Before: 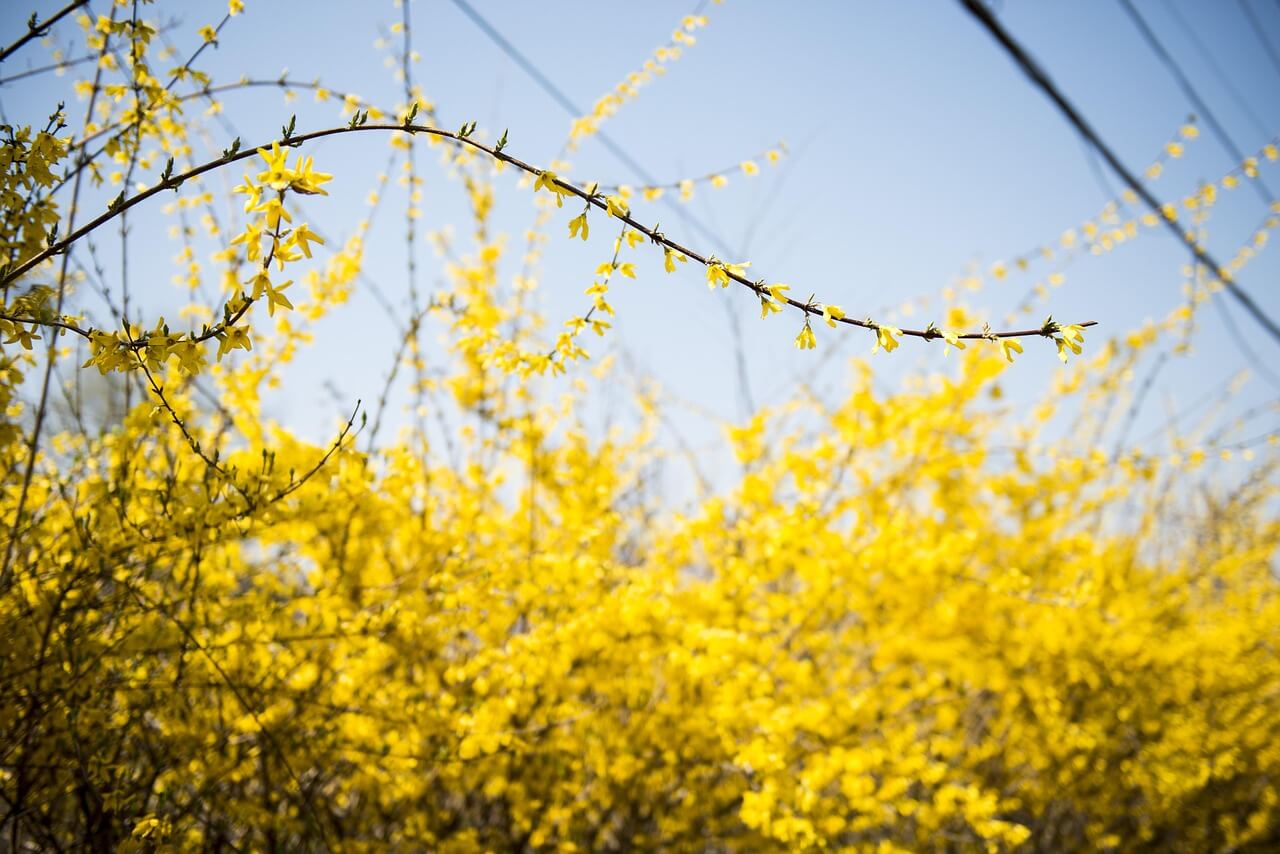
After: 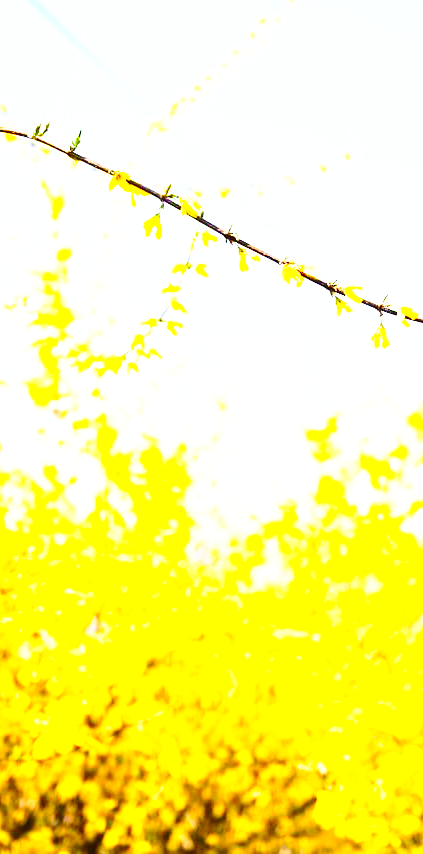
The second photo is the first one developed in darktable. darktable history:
base curve: curves: ch0 [(0, 0) (0.026, 0.03) (0.109, 0.232) (0.351, 0.748) (0.669, 0.968) (1, 1)], preserve colors none
exposure: black level correction 0, exposure 0.691 EV, compensate exposure bias true, compensate highlight preservation false
crop: left 33.347%, right 33.539%
contrast brightness saturation: contrast 0.2, brightness 0.19, saturation 0.817
